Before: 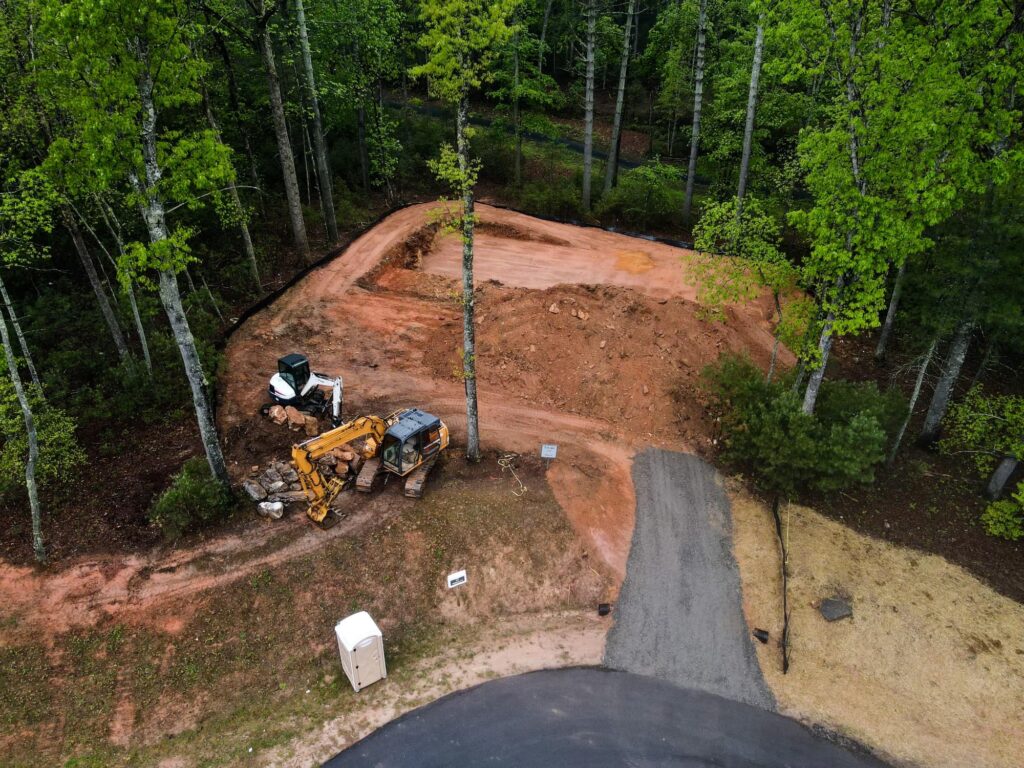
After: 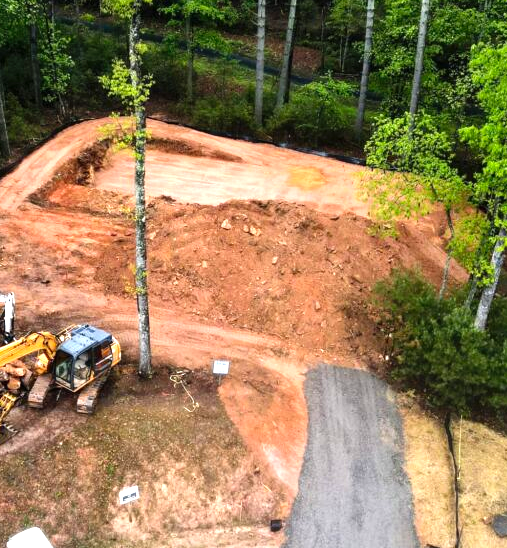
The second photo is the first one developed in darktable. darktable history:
crop: left 32.075%, top 10.976%, right 18.355%, bottom 17.596%
levels: levels [0, 0.352, 0.703]
